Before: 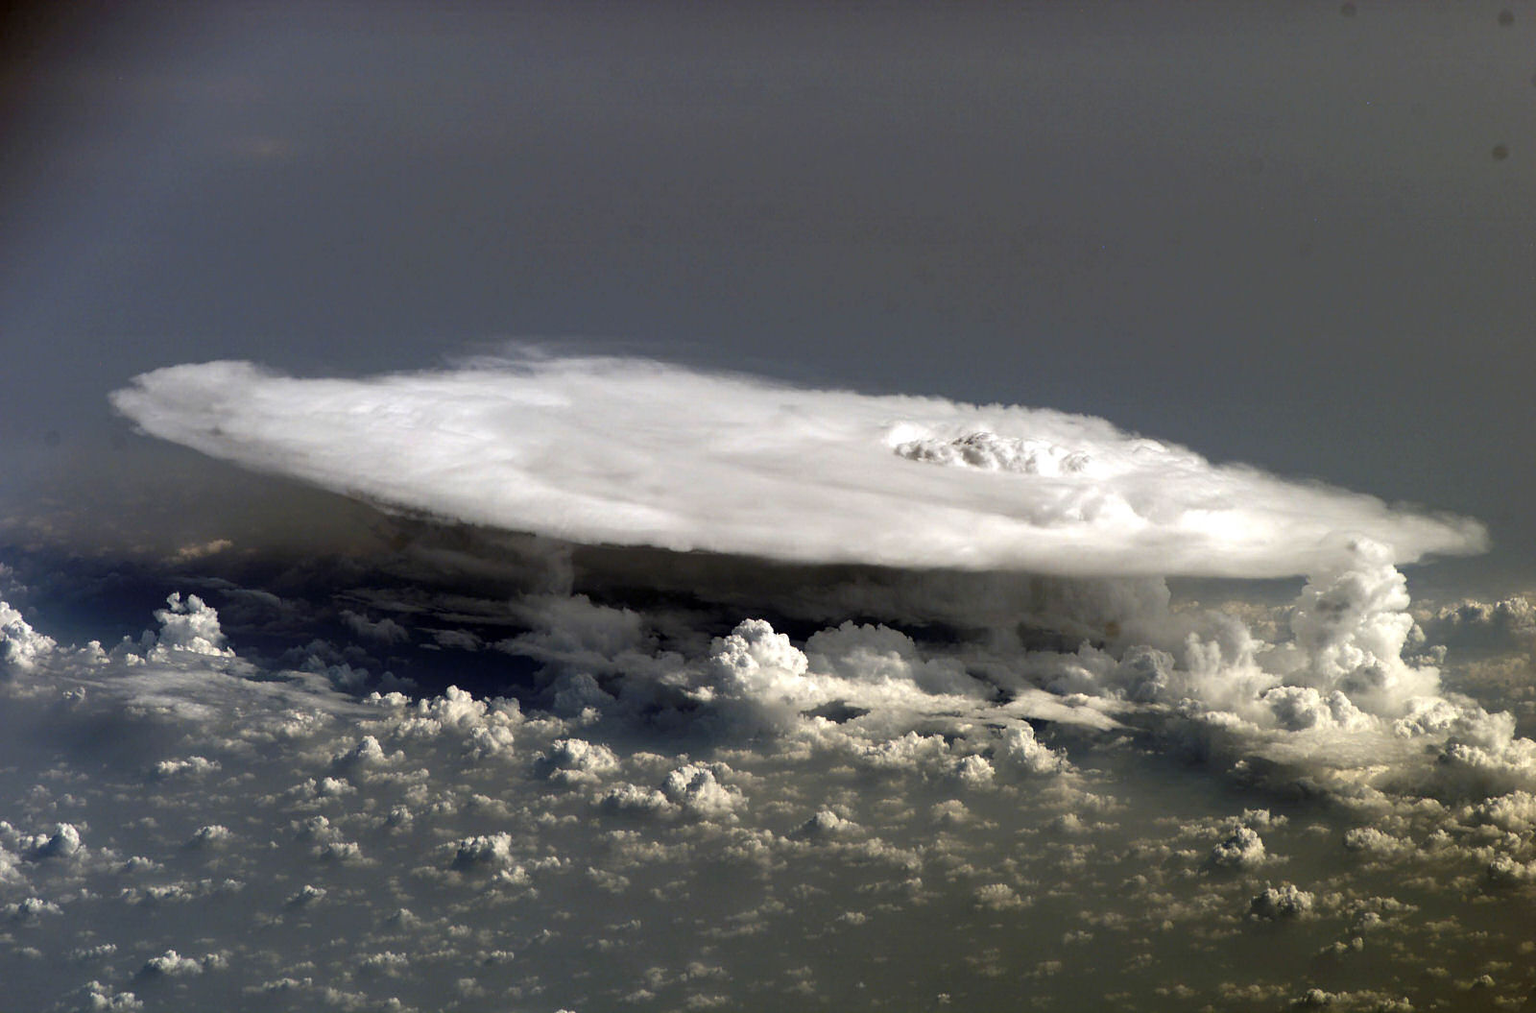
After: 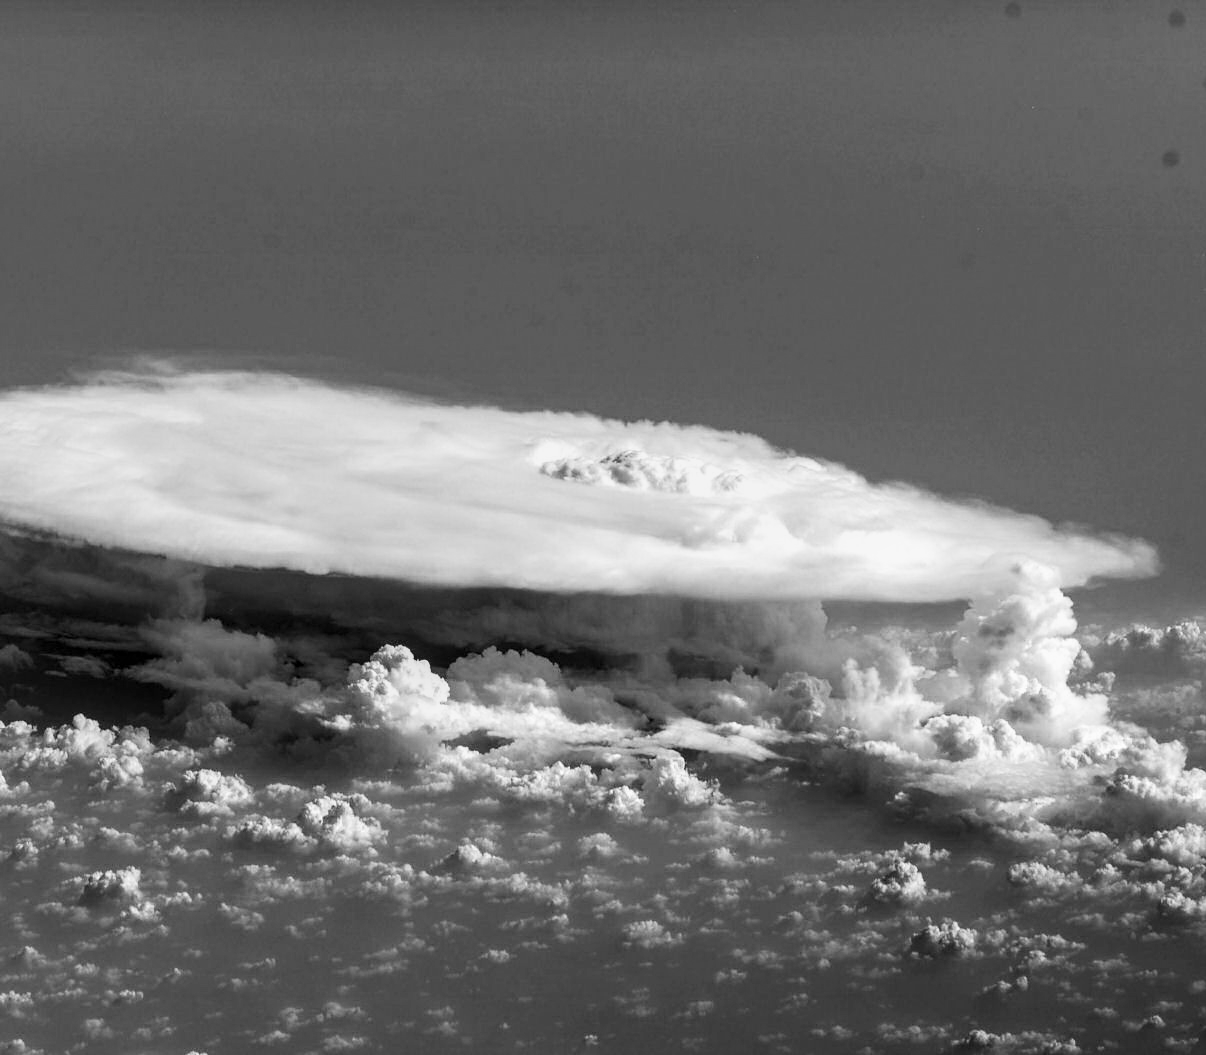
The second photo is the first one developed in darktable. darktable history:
crop and rotate: left 24.6%
contrast brightness saturation: contrast 0.2, brightness 0.16, saturation 0.22
local contrast: on, module defaults
monochrome: a -92.57, b 58.91
